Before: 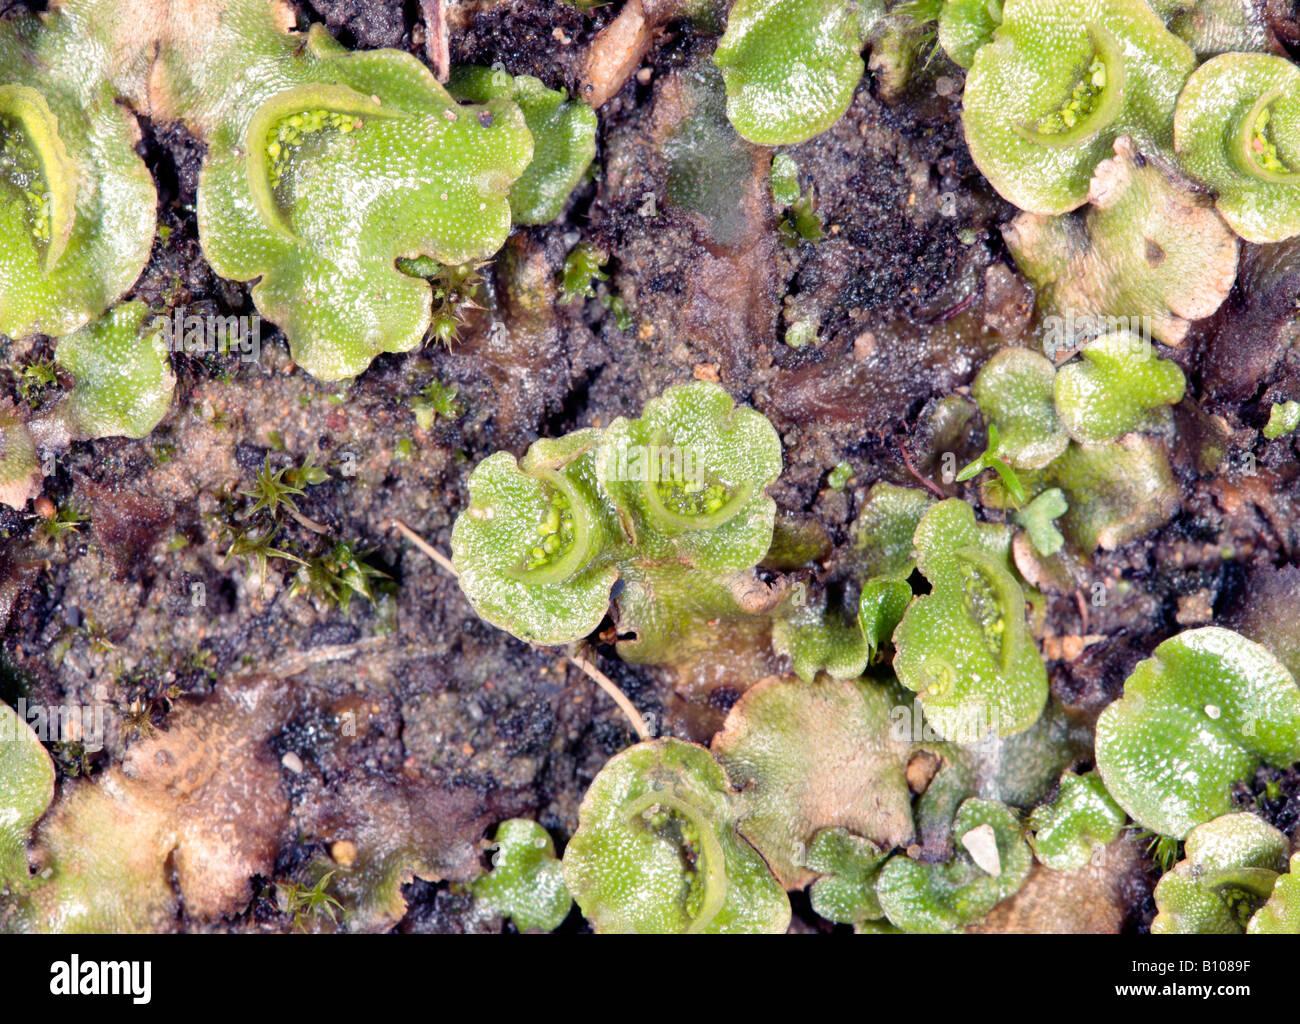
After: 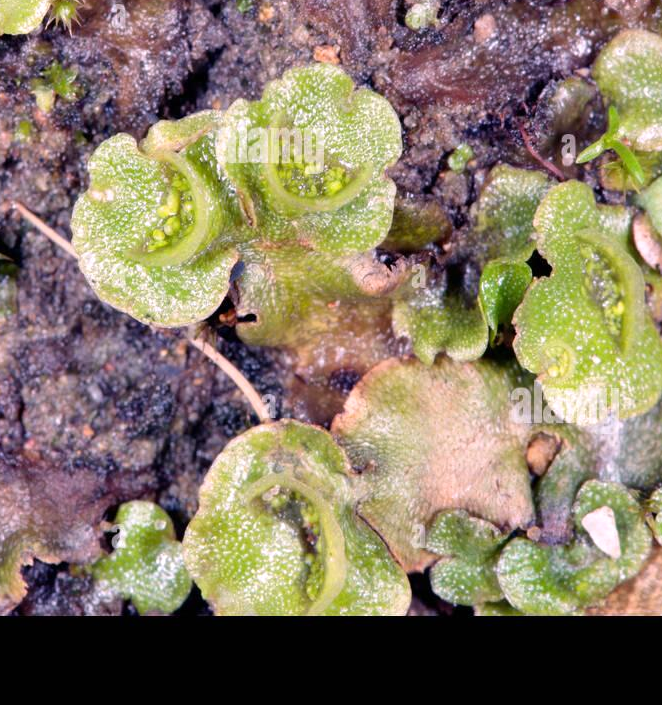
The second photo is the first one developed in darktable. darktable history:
crop and rotate: left 29.237%, top 31.152%, right 19.807%
white balance: red 1.05, blue 1.072
